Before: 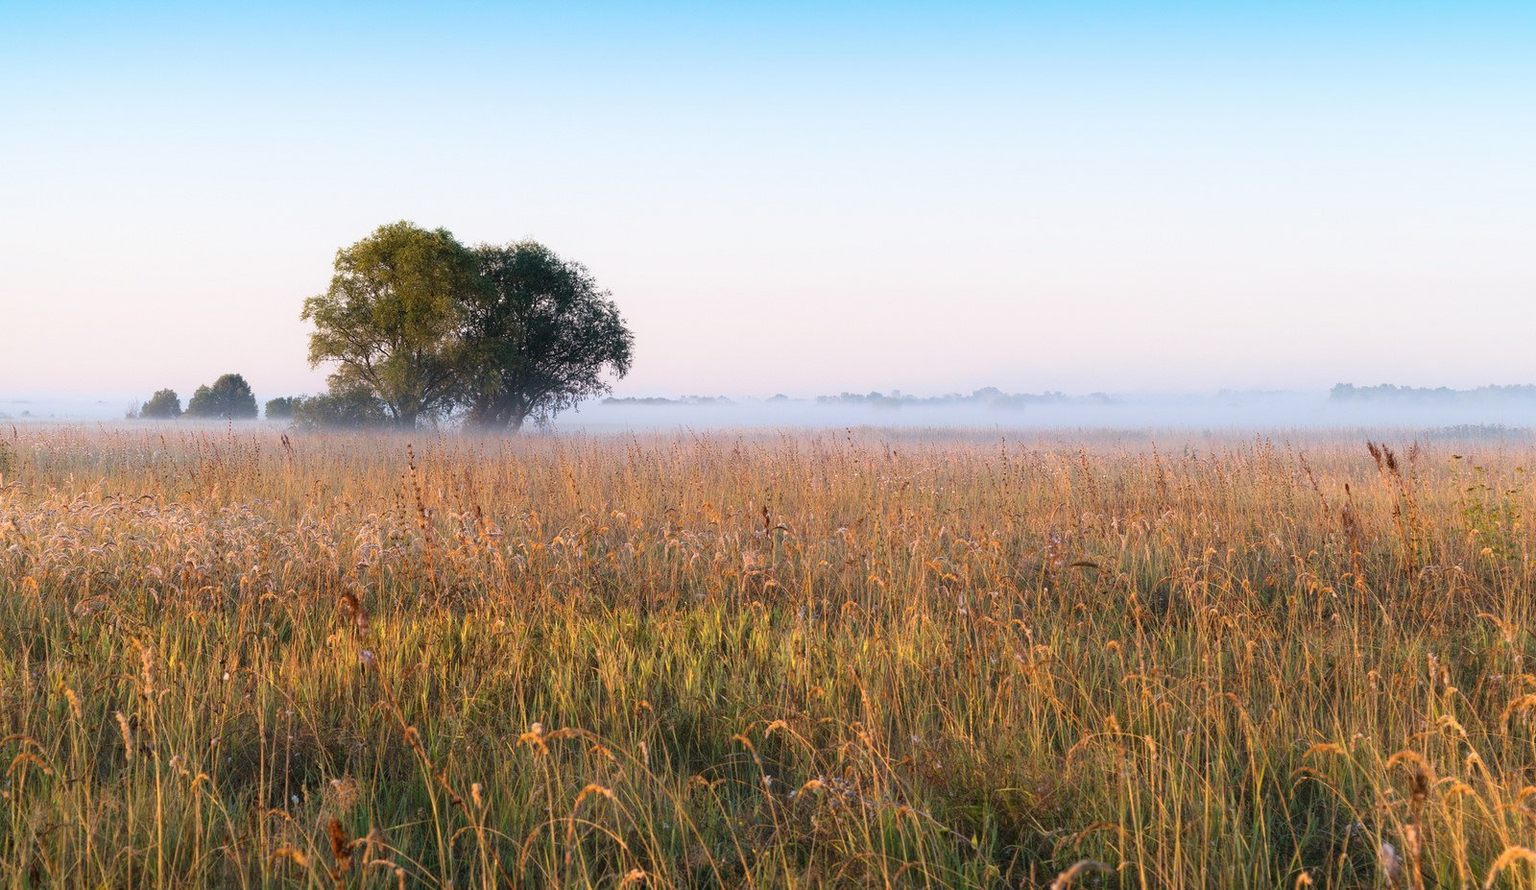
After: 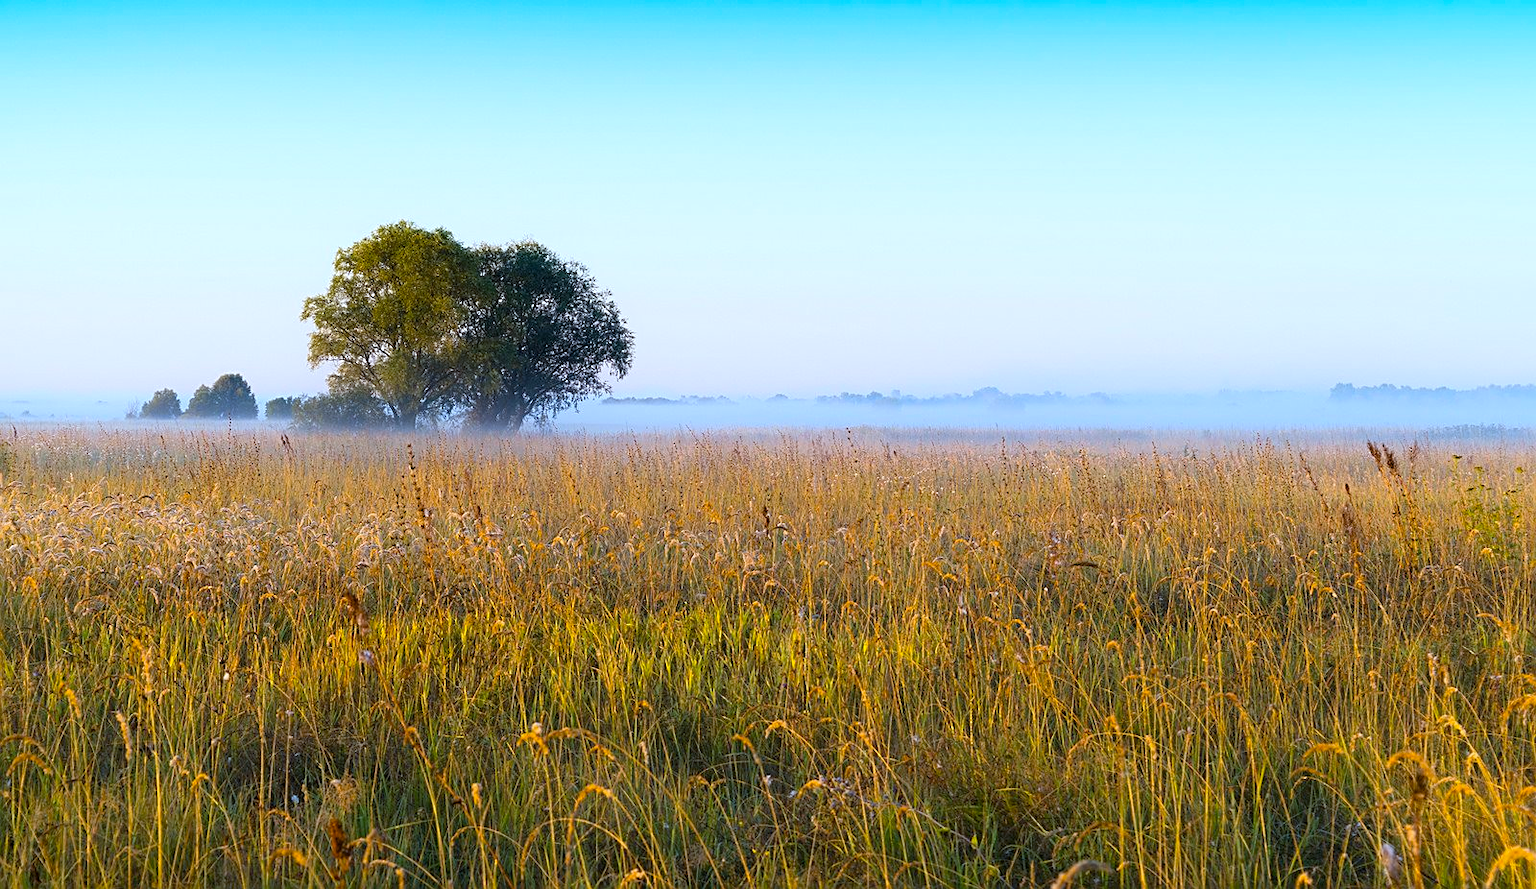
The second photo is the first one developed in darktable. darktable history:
sharpen: on, module defaults
color calibration: illuminant Planckian (black body), x 0.368, y 0.361, temperature 4275.92 K
color contrast: green-magenta contrast 0.85, blue-yellow contrast 1.25, unbound 0
color balance rgb: perceptual saturation grading › global saturation 20%, global vibrance 20%
